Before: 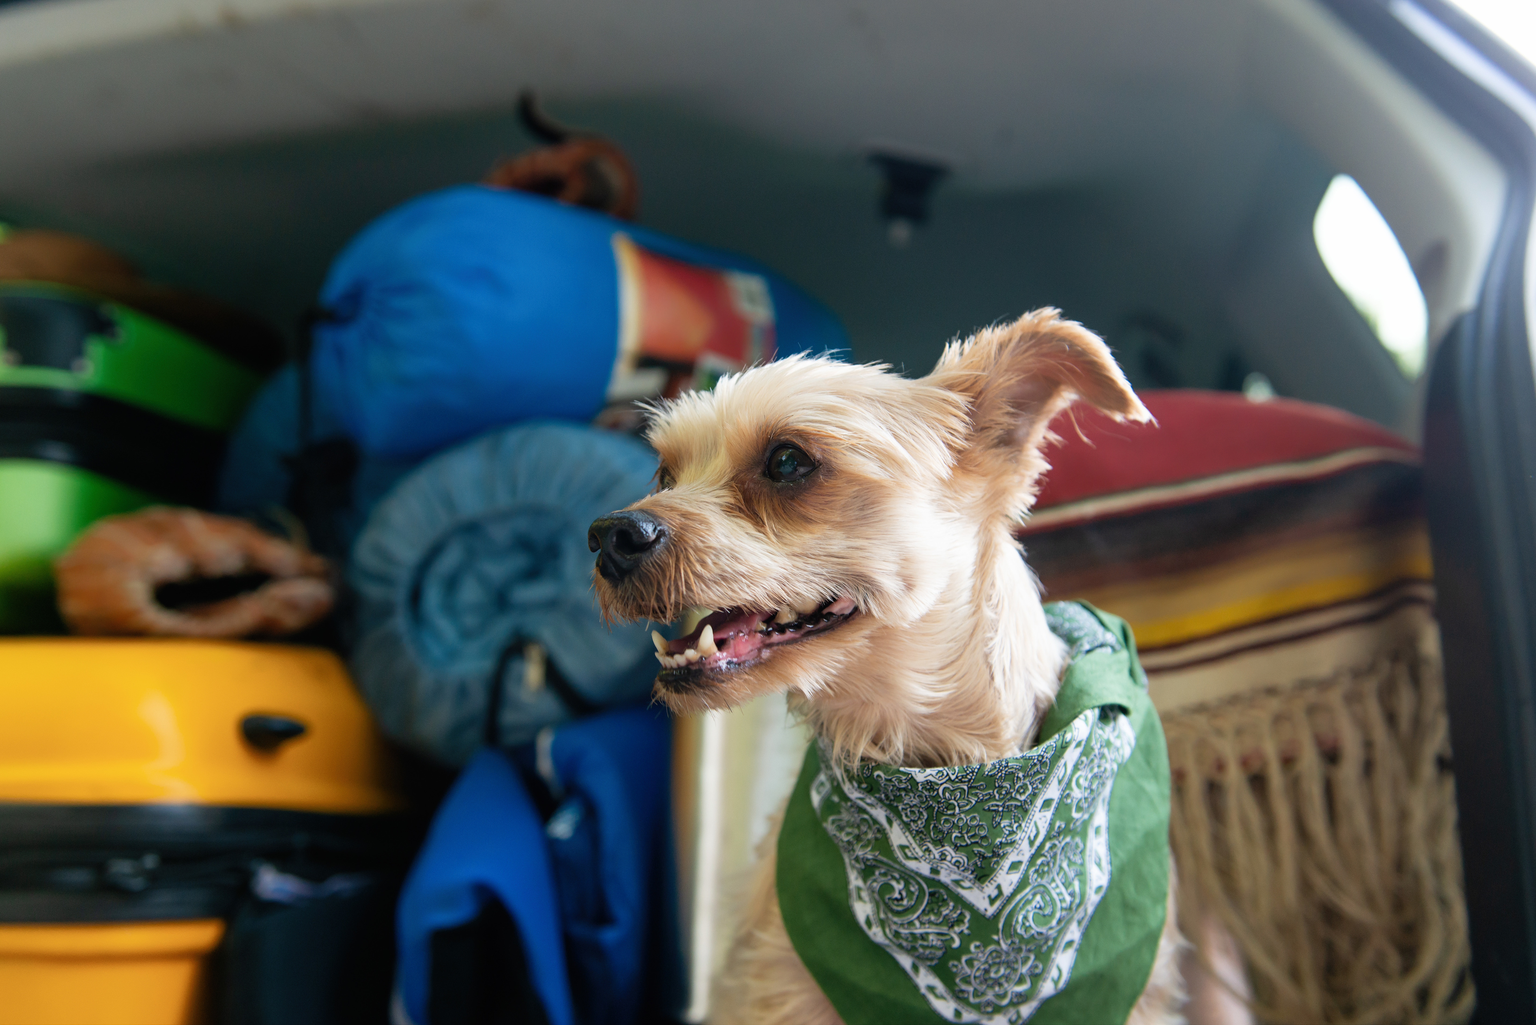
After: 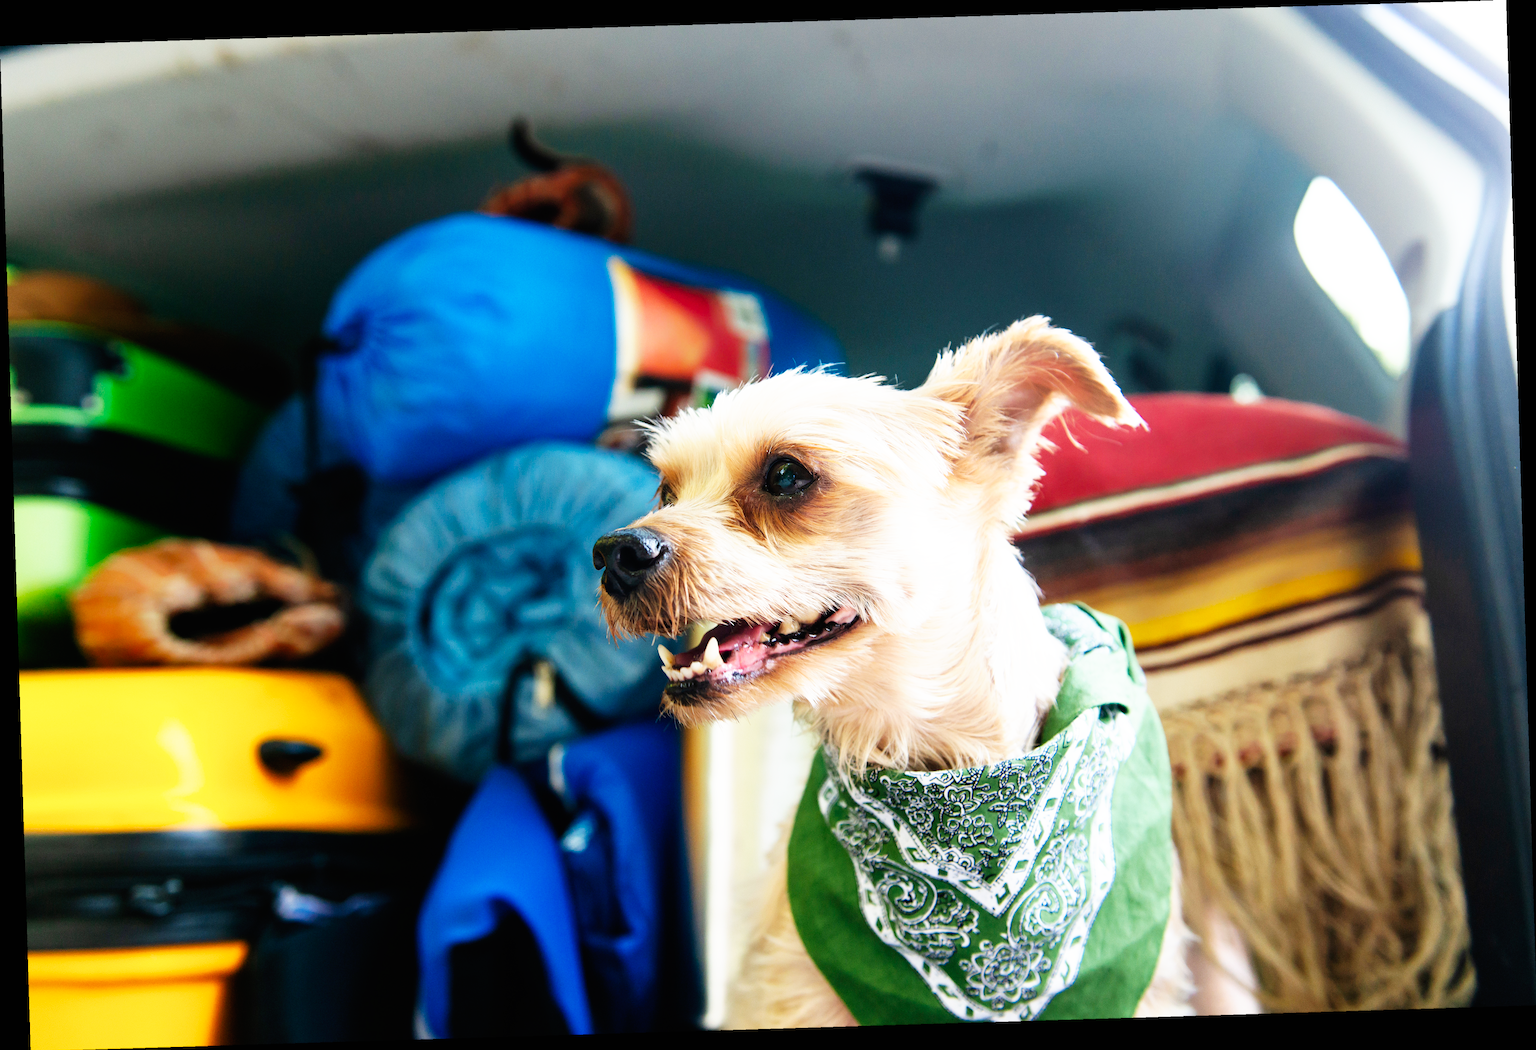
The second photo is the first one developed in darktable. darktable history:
exposure: compensate highlight preservation false
base curve: curves: ch0 [(0, 0) (0.007, 0.004) (0.027, 0.03) (0.046, 0.07) (0.207, 0.54) (0.442, 0.872) (0.673, 0.972) (1, 1)], preserve colors none
rotate and perspective: rotation -1.75°, automatic cropping off
